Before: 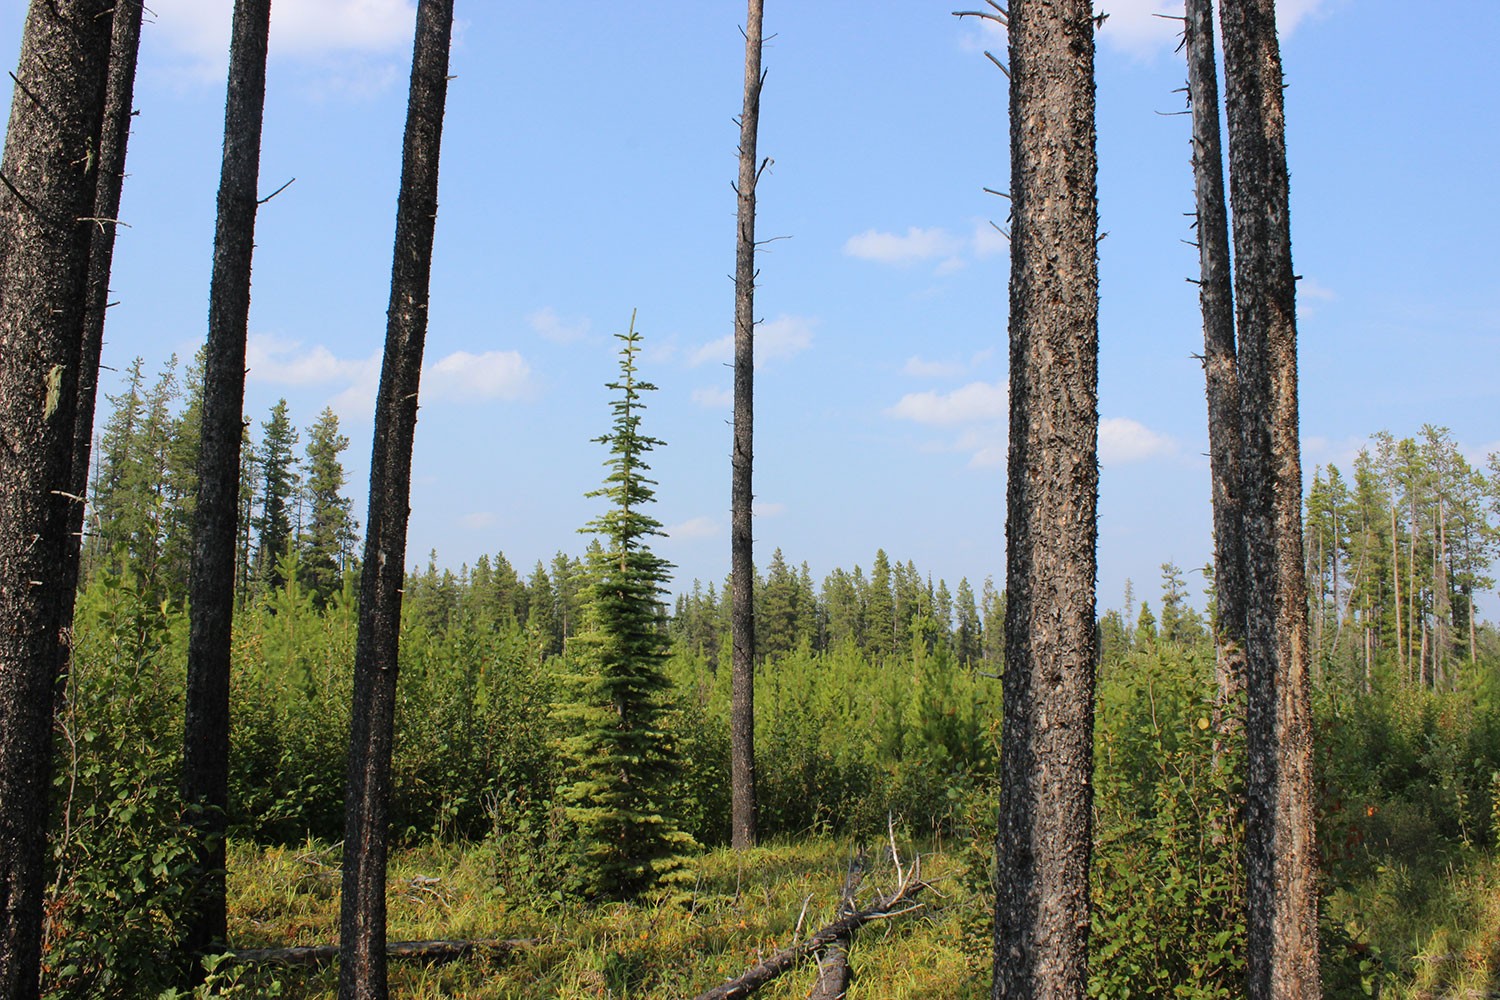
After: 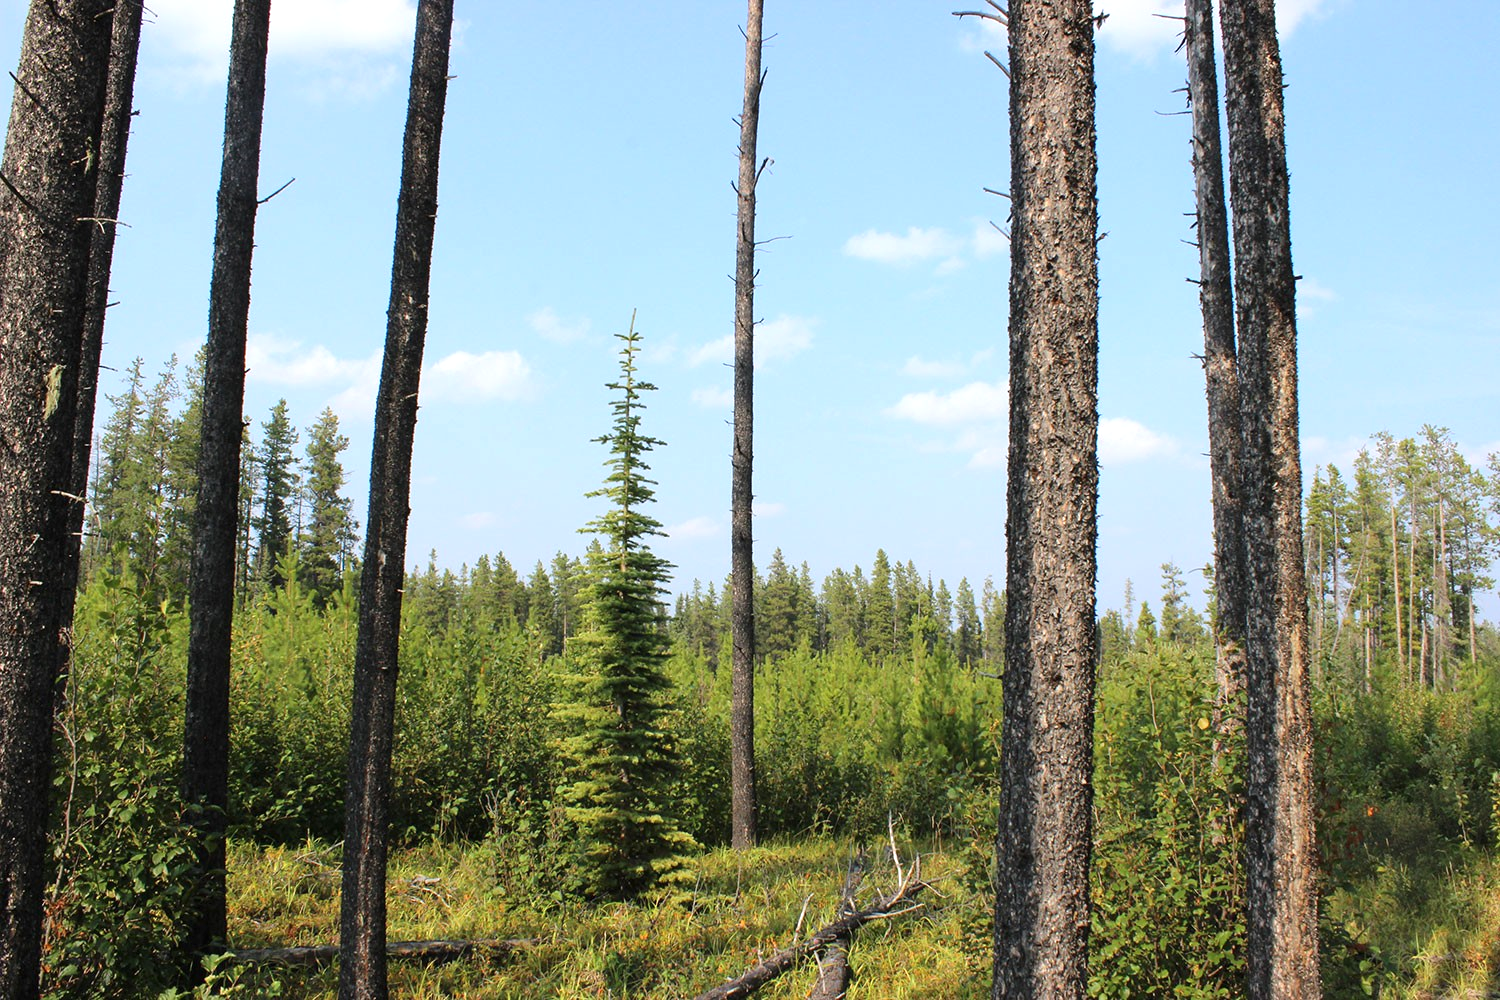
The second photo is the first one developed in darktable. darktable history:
exposure: exposure 0.457 EV, compensate highlight preservation false
